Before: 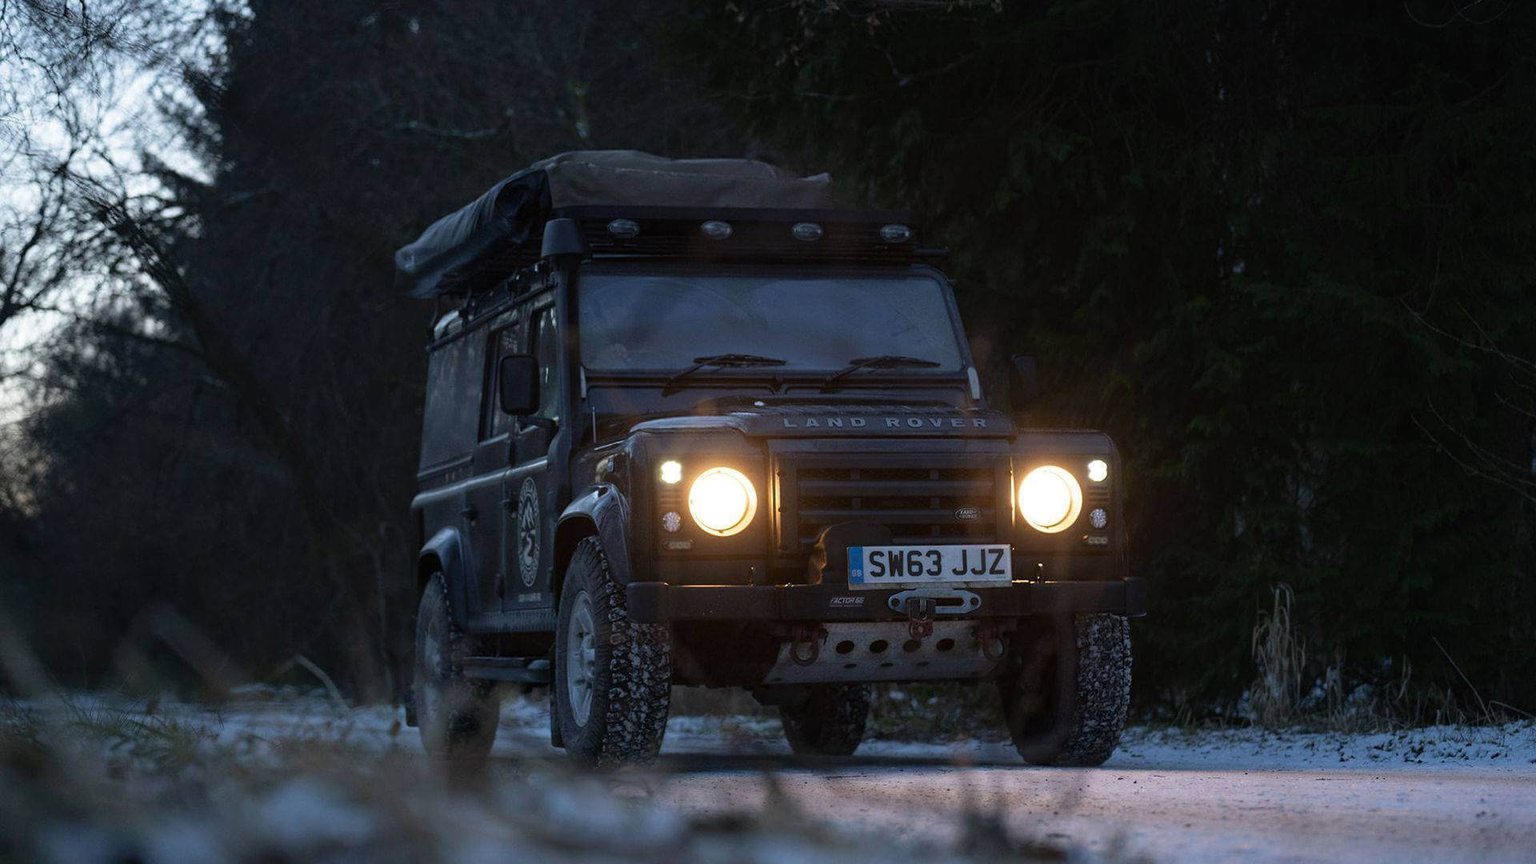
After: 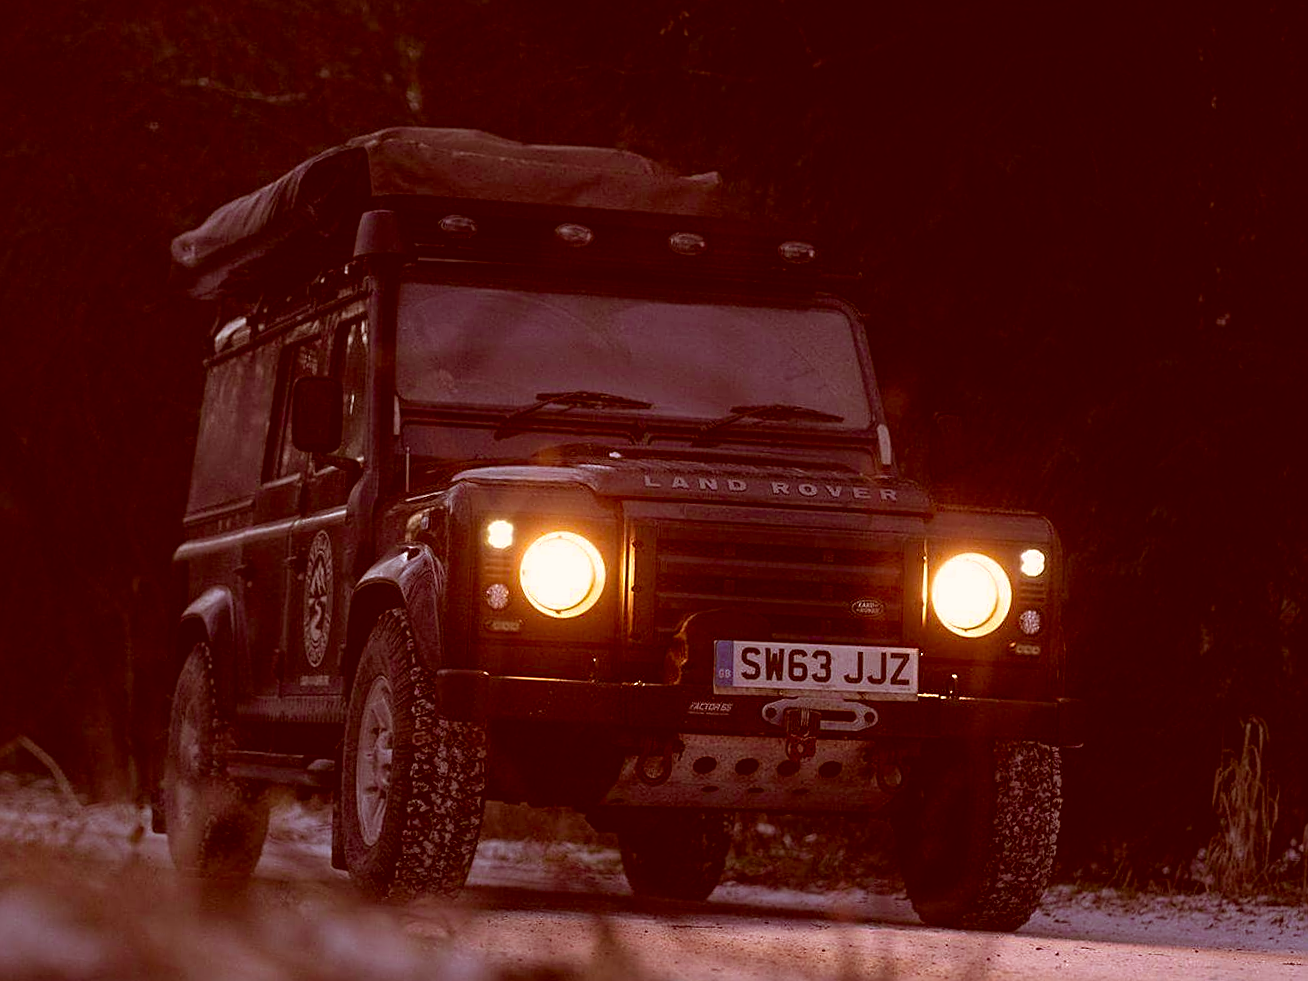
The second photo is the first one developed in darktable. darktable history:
color balance rgb: perceptual saturation grading › global saturation 25%, global vibrance 20%
color correction: highlights a* 9.03, highlights b* 8.71, shadows a* 40, shadows b* 40, saturation 0.8
sharpen: on, module defaults
crop and rotate: angle -3.27°, left 14.277%, top 0.028%, right 10.766%, bottom 0.028%
